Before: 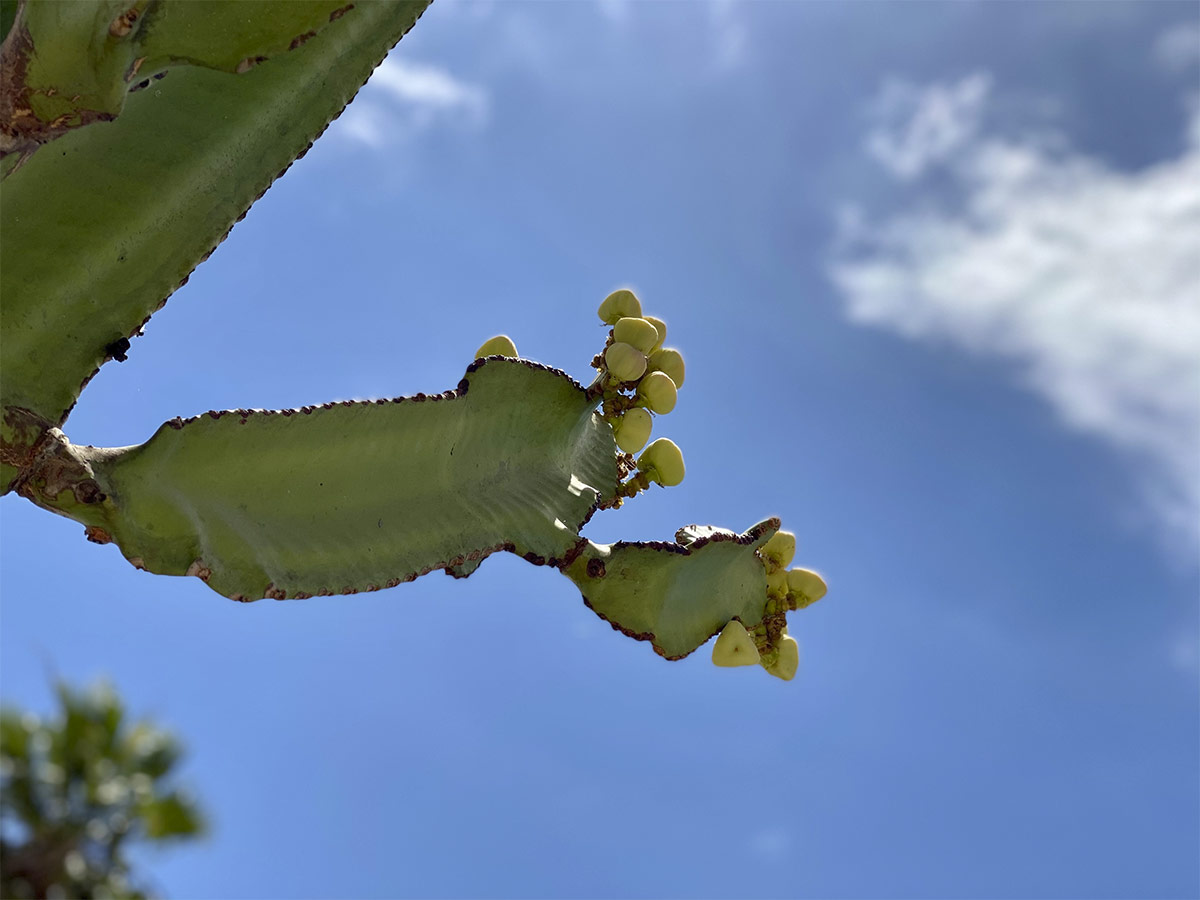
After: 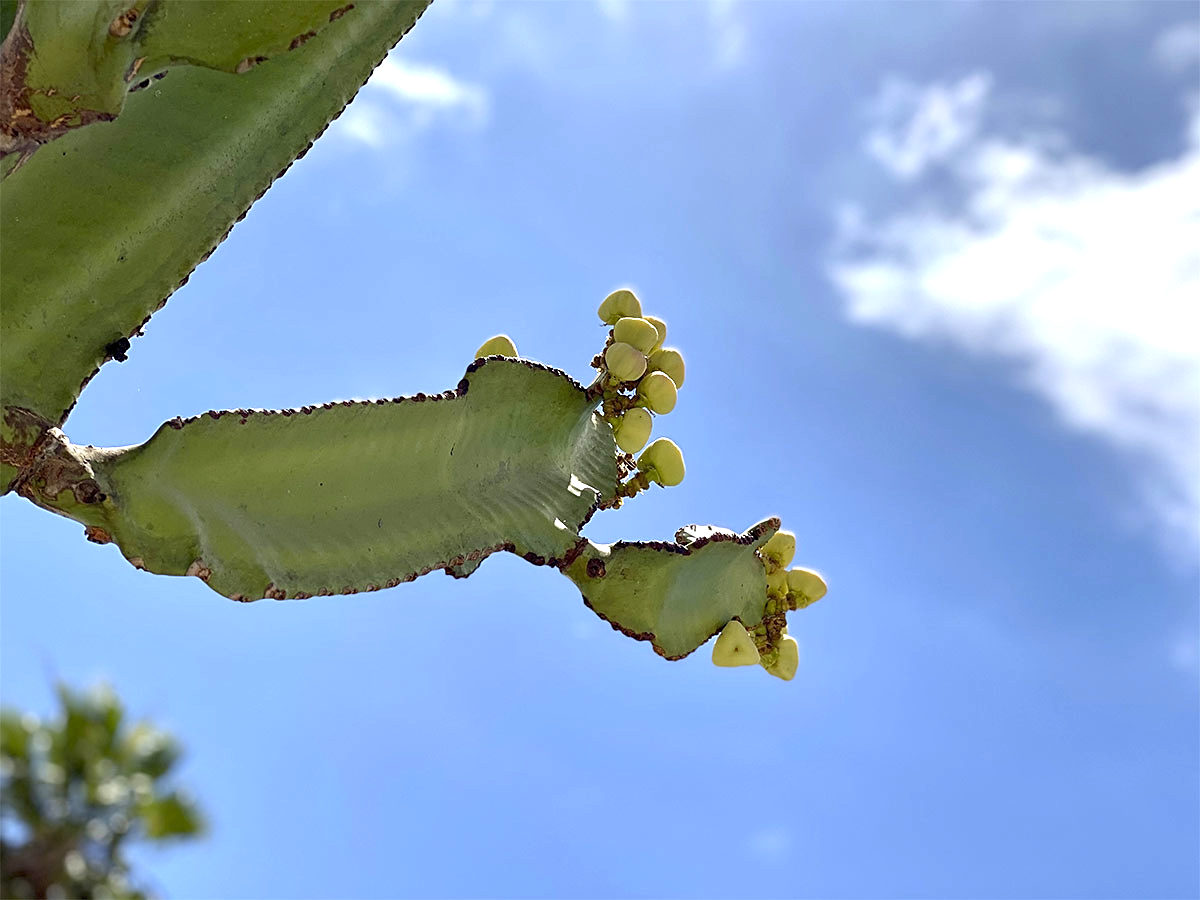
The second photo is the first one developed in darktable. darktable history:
sharpen: on, module defaults
exposure: exposure 0.722 EV, compensate highlight preservation false
